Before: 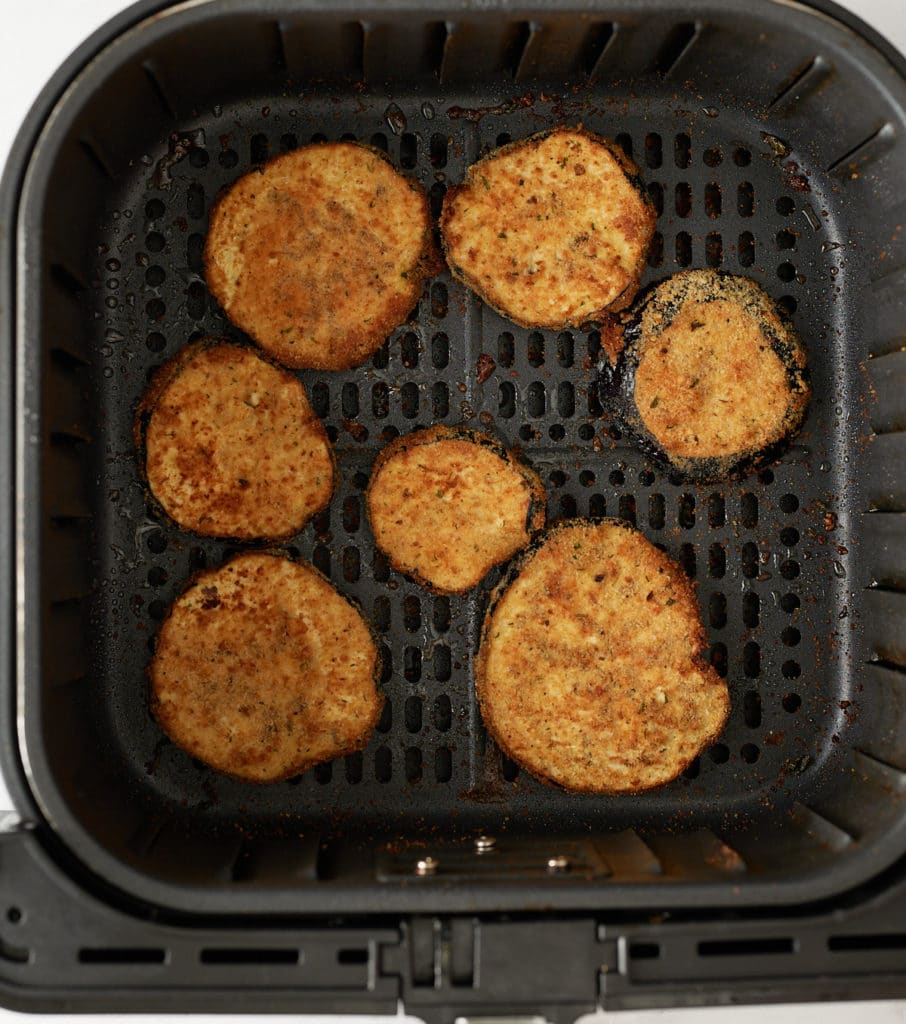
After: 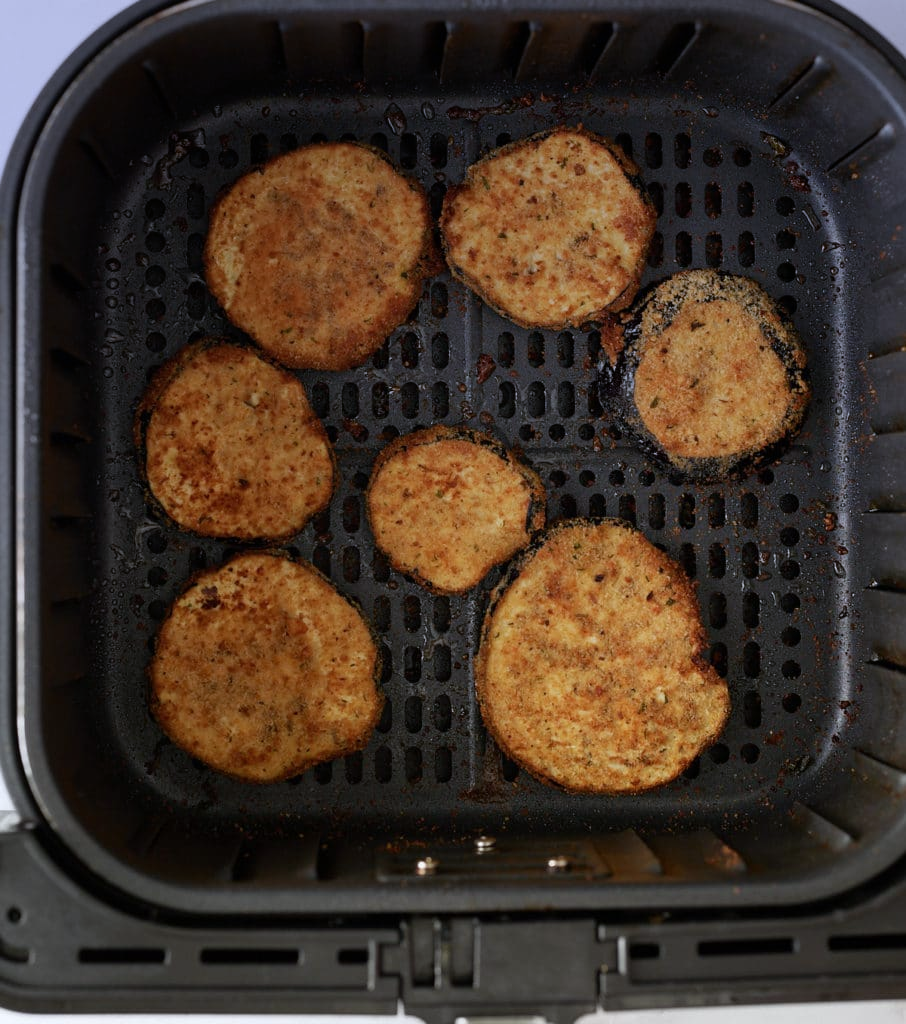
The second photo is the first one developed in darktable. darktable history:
graduated density: hue 238.83°, saturation 50%
white balance: red 0.976, blue 1.04
